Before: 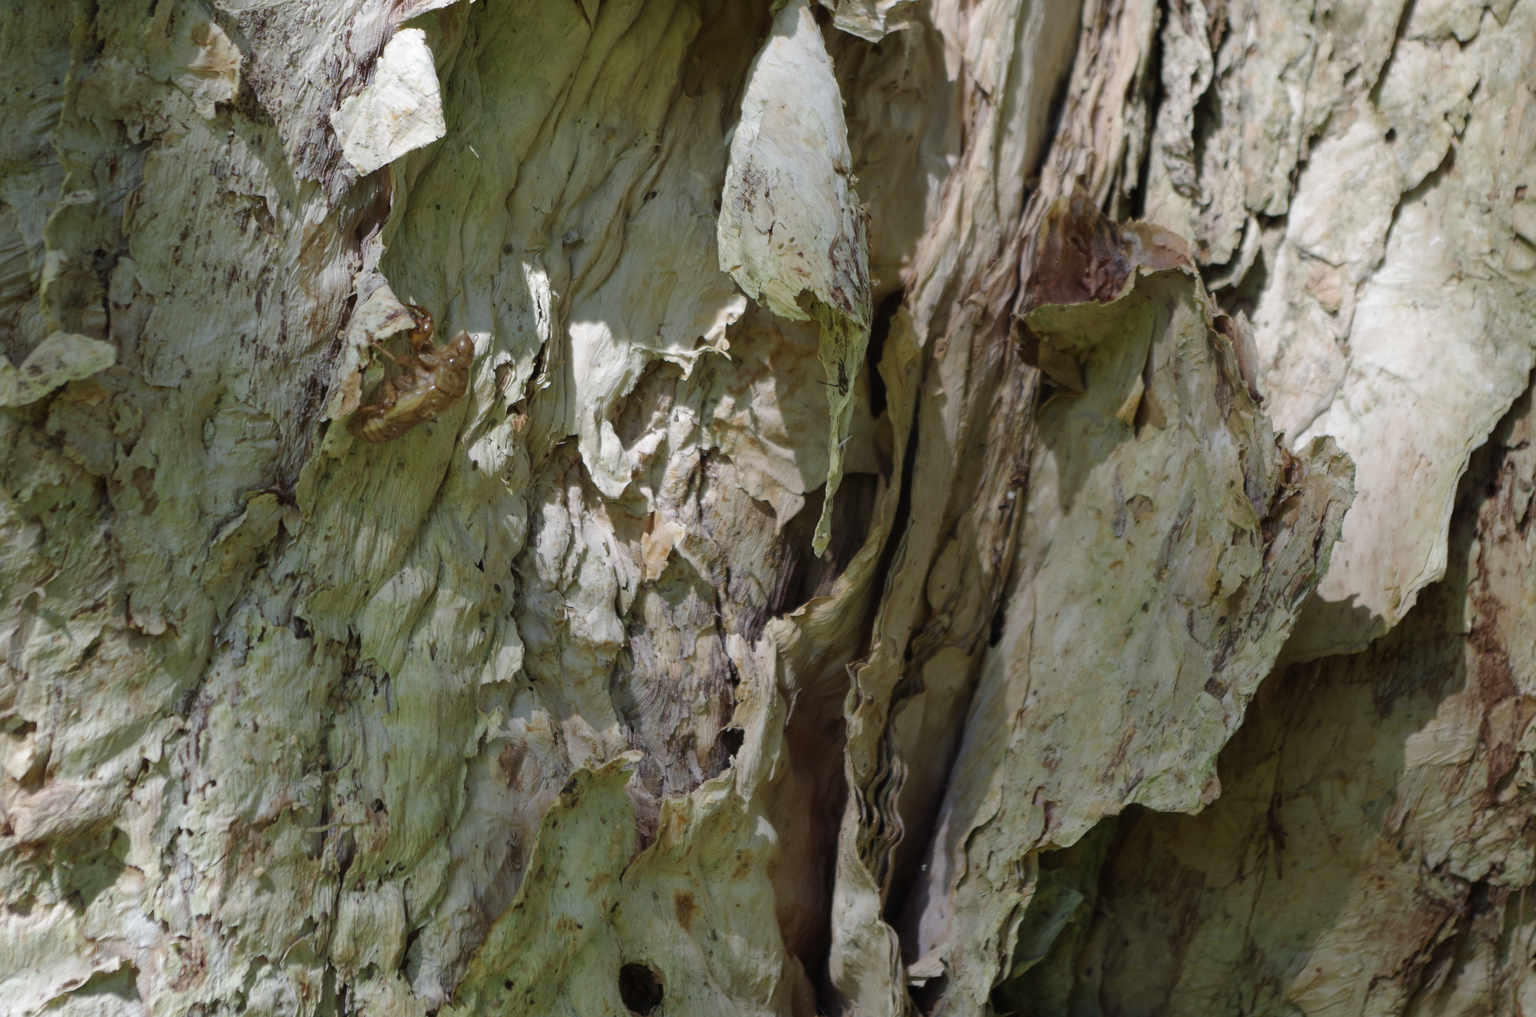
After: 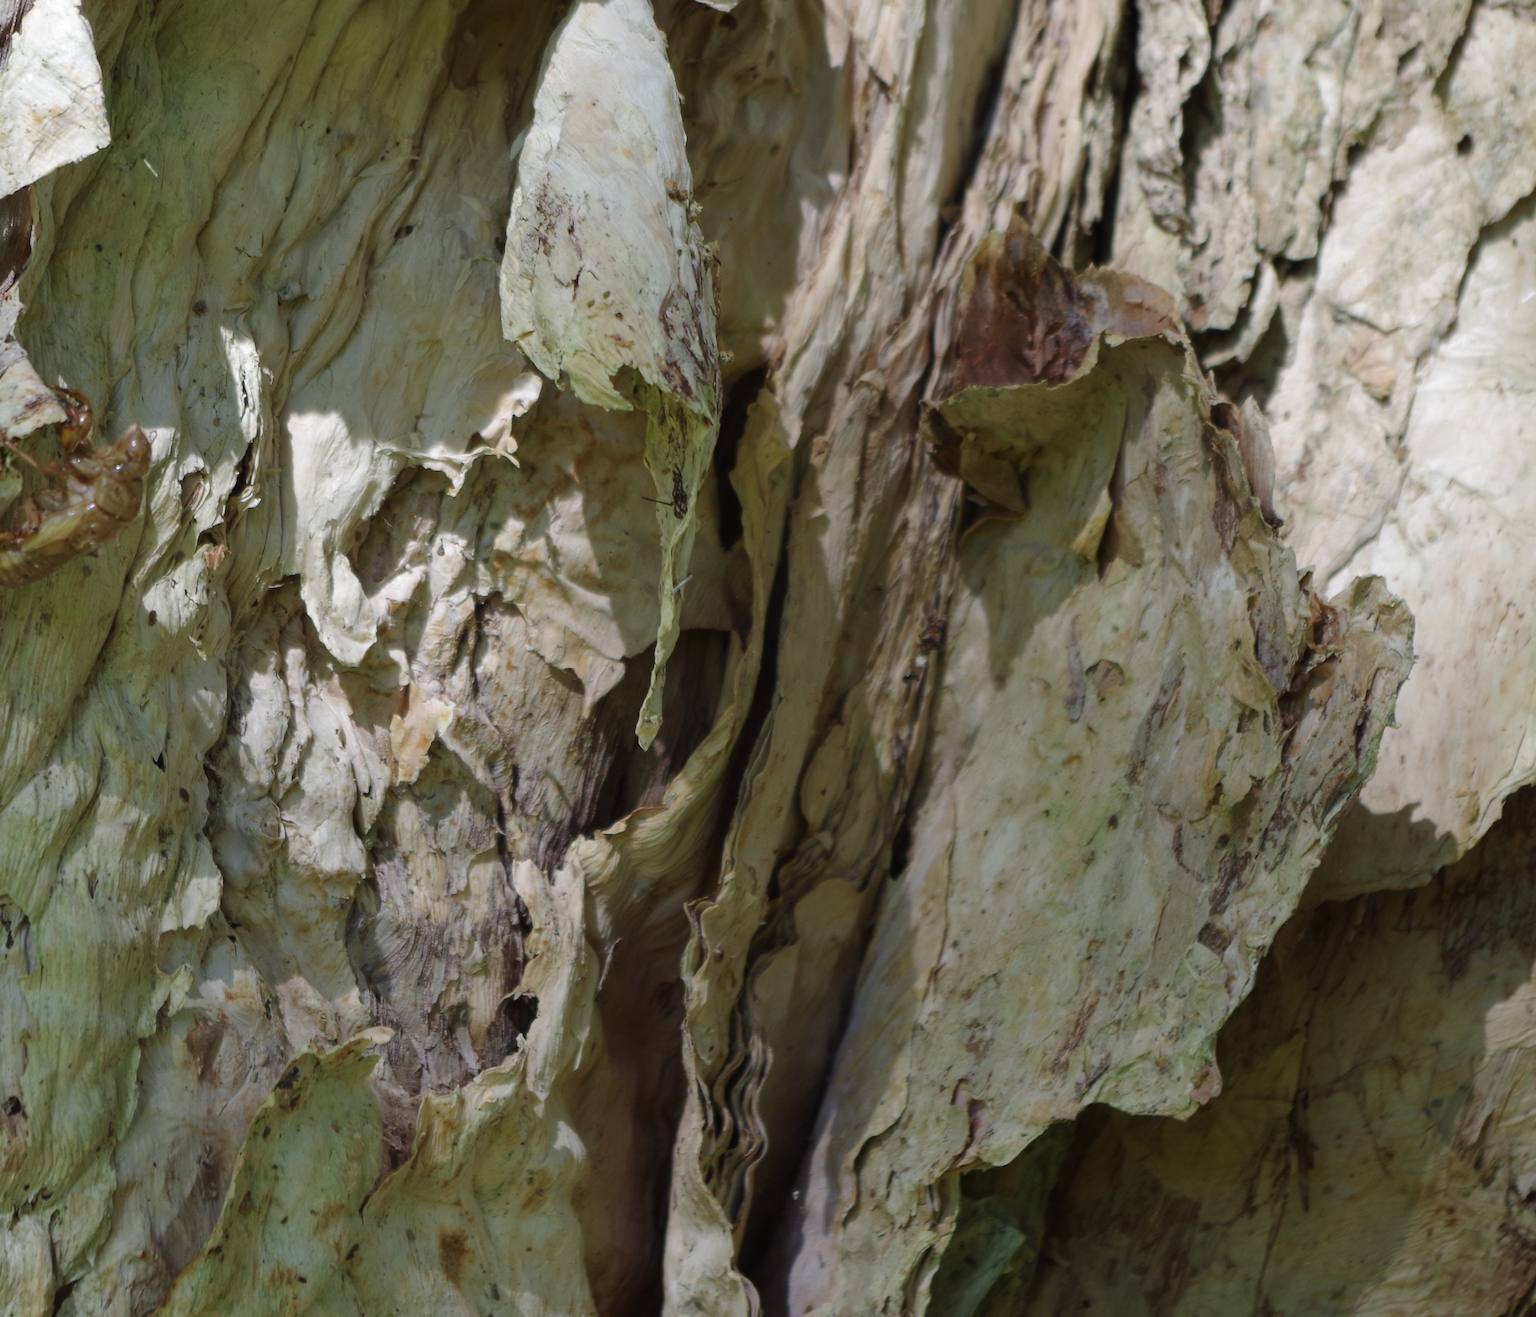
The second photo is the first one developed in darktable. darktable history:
crop and rotate: left 24.031%, top 3.409%, right 6.216%, bottom 6.256%
